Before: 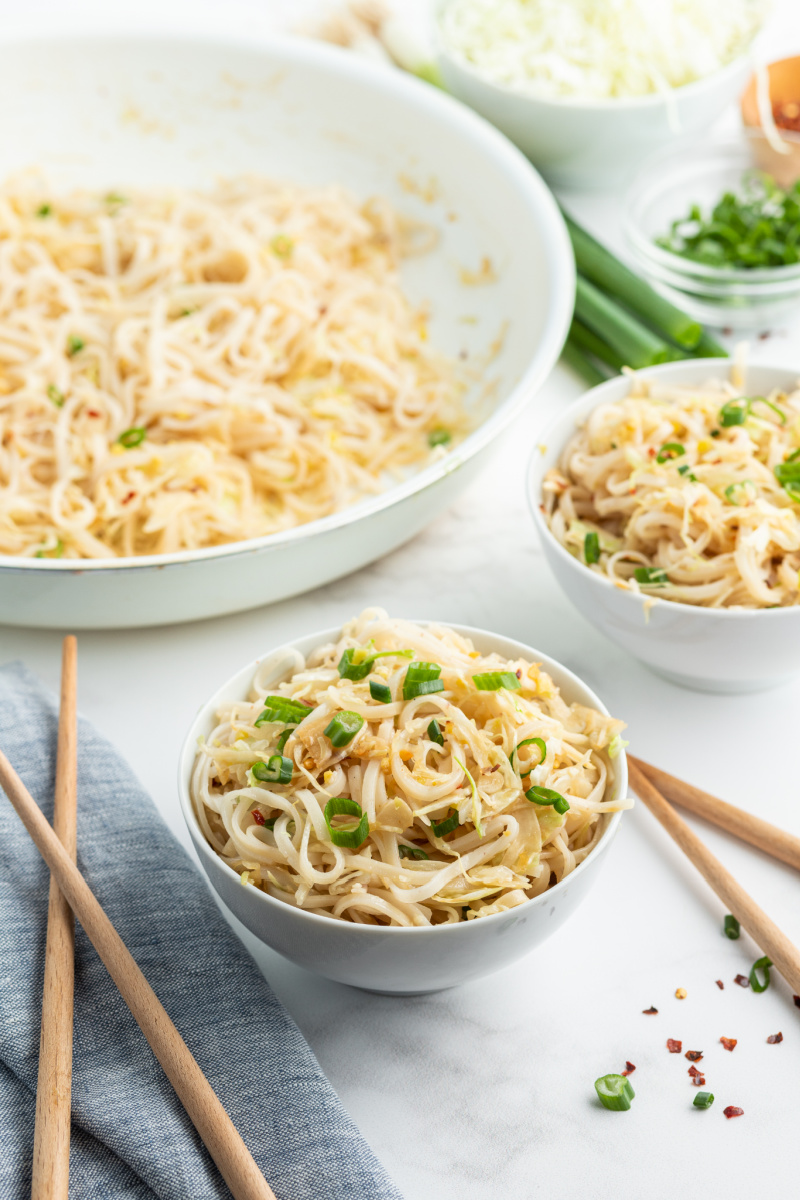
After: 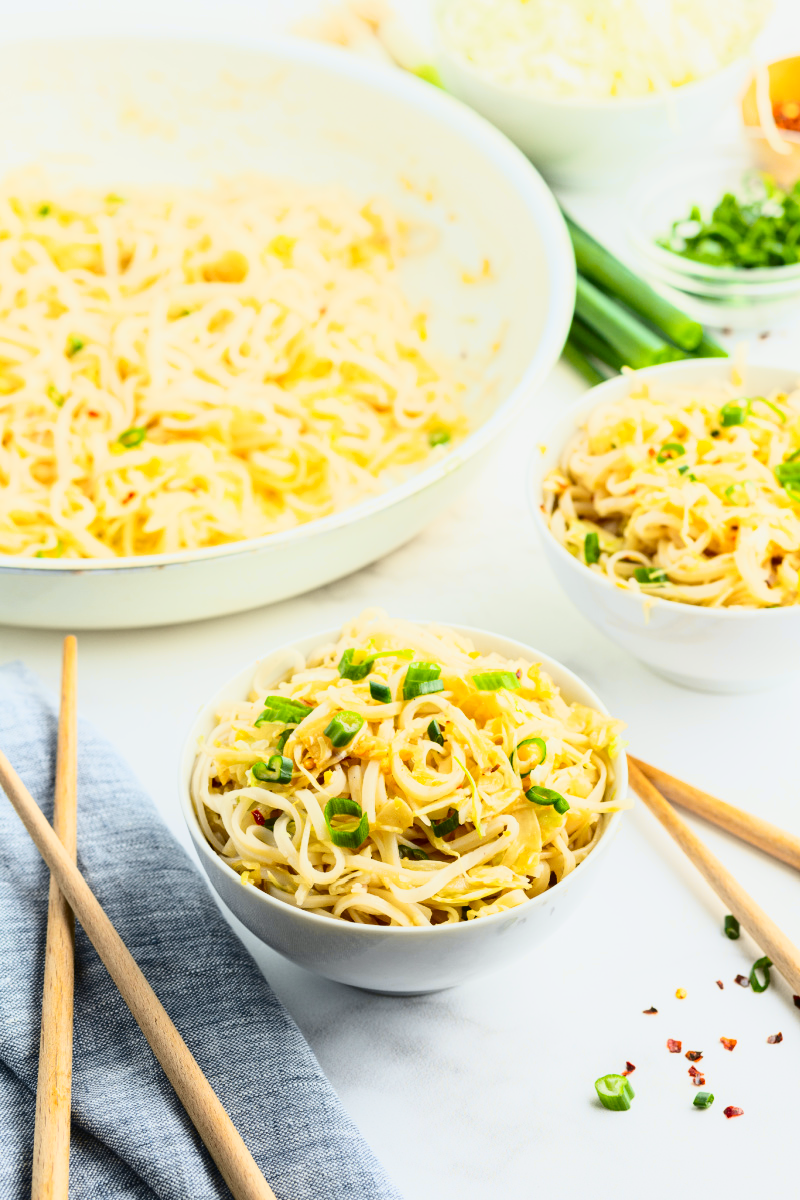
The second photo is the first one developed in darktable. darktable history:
tone curve: curves: ch0 [(0.003, 0.023) (0.071, 0.052) (0.249, 0.201) (0.466, 0.557) (0.625, 0.761) (0.783, 0.9) (0.994, 0.968)]; ch1 [(0, 0) (0.262, 0.227) (0.417, 0.386) (0.469, 0.467) (0.502, 0.498) (0.531, 0.521) (0.576, 0.586) (0.612, 0.634) (0.634, 0.68) (0.686, 0.728) (0.994, 0.987)]; ch2 [(0, 0) (0.262, 0.188) (0.385, 0.353) (0.427, 0.424) (0.495, 0.493) (0.518, 0.544) (0.55, 0.579) (0.595, 0.621) (0.644, 0.748) (1, 1)], color space Lab, independent channels, preserve colors none
